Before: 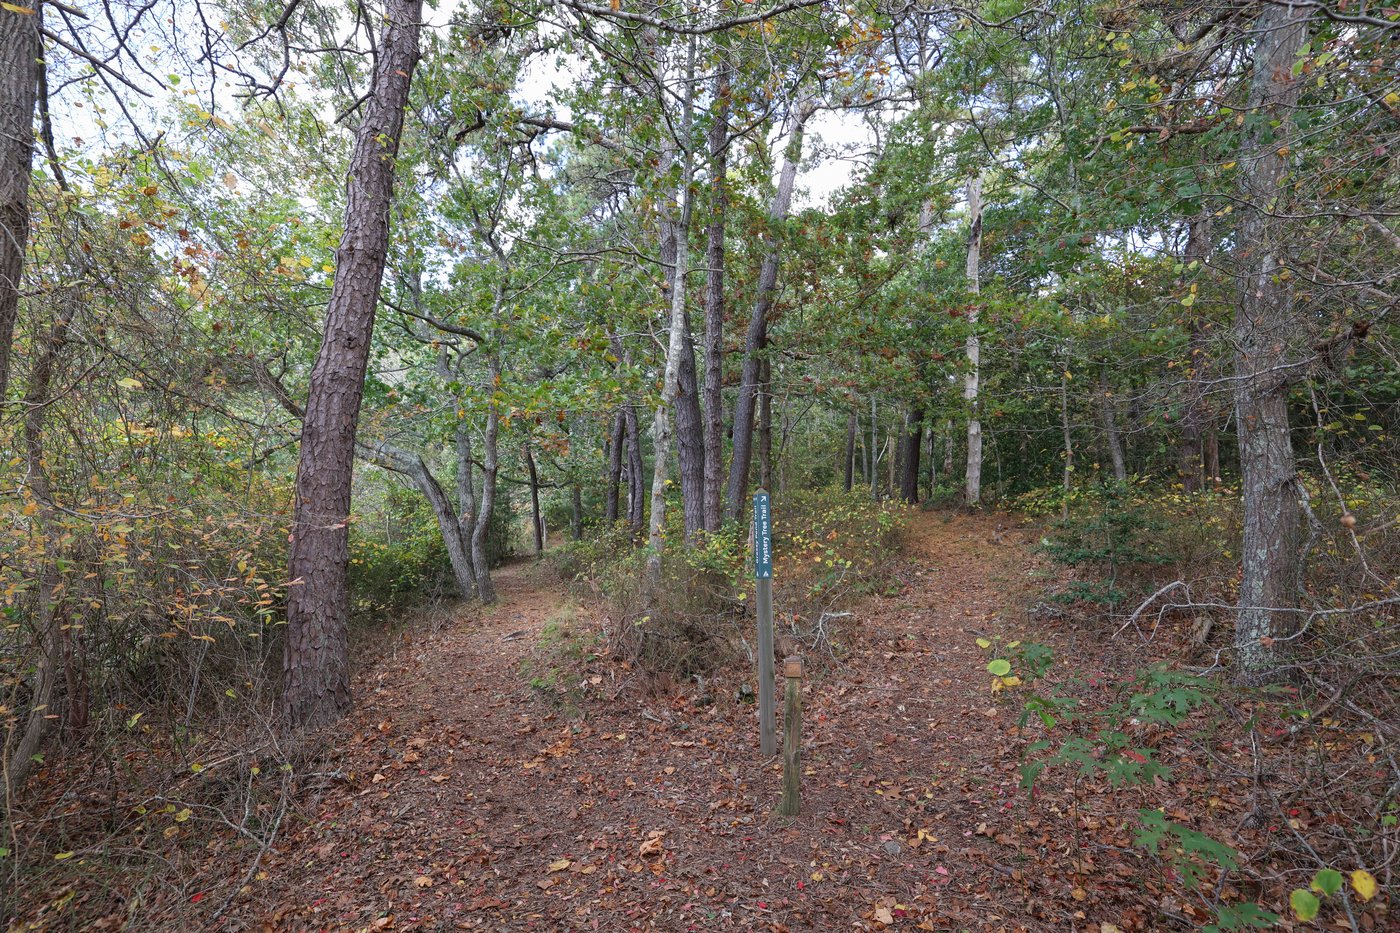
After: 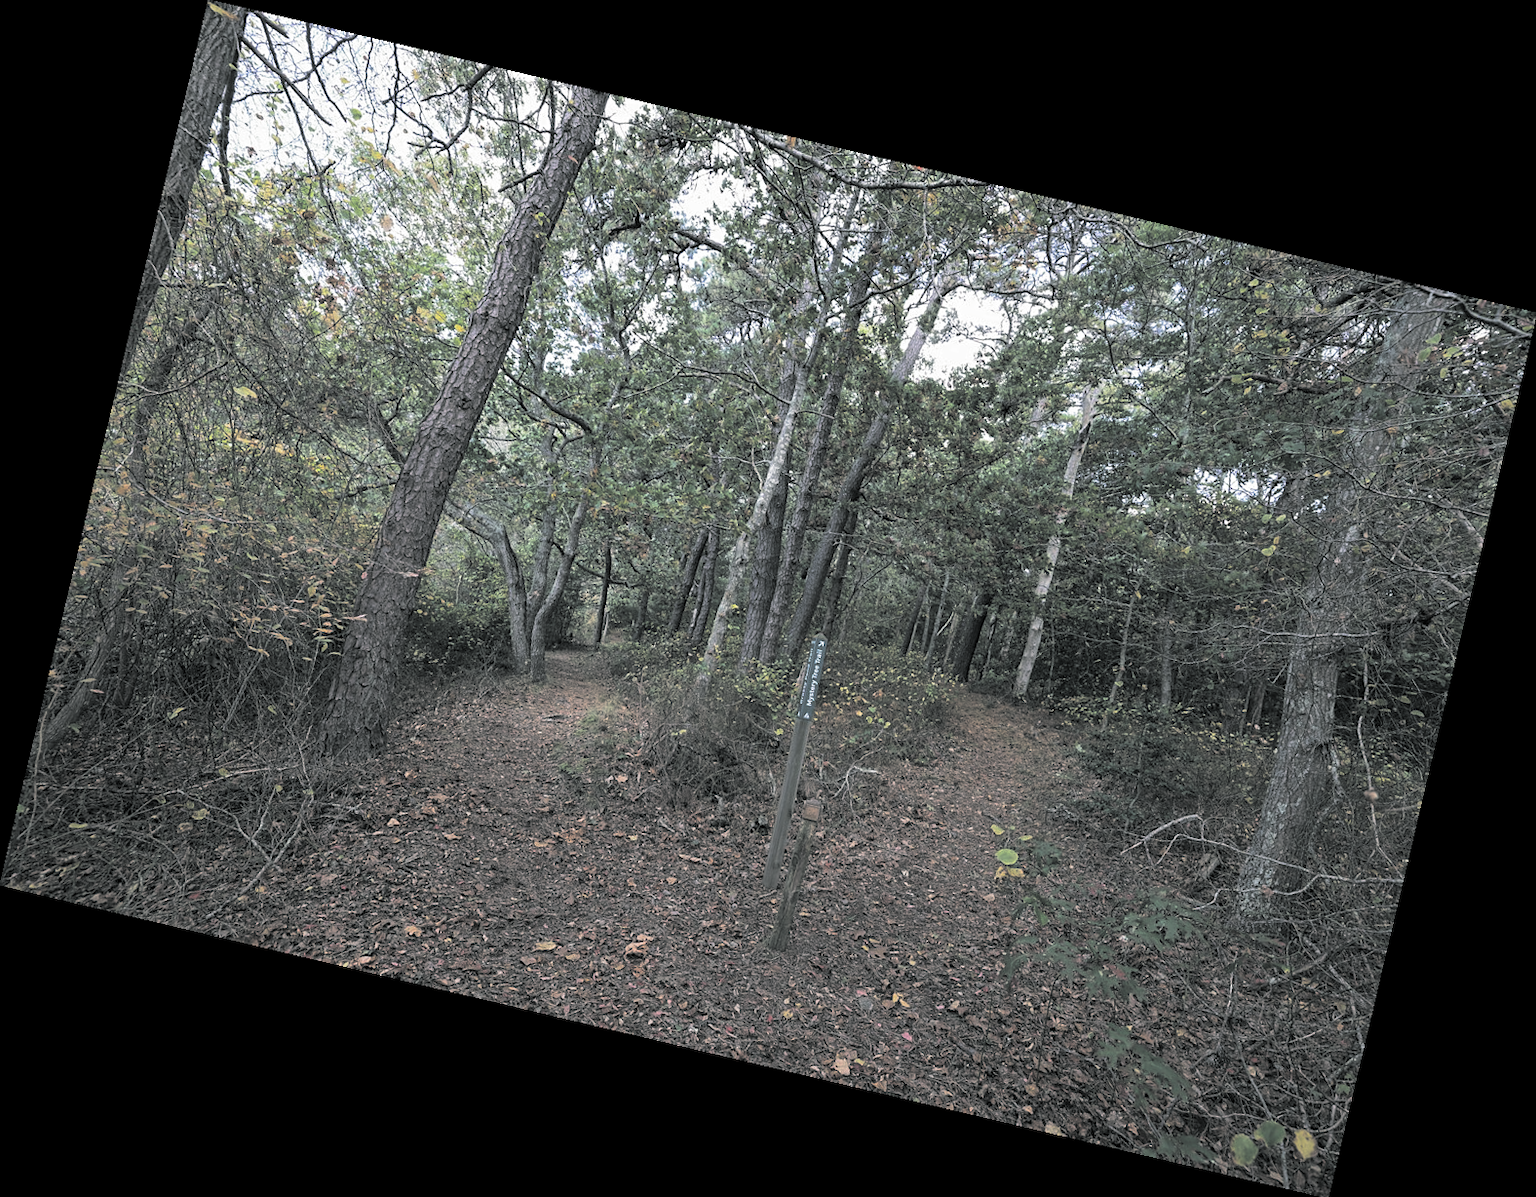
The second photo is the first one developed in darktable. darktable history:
sharpen: amount 0.2
rotate and perspective: rotation 13.27°, automatic cropping off
split-toning: shadows › hue 190.8°, shadows › saturation 0.05, highlights › hue 54°, highlights › saturation 0.05, compress 0%
